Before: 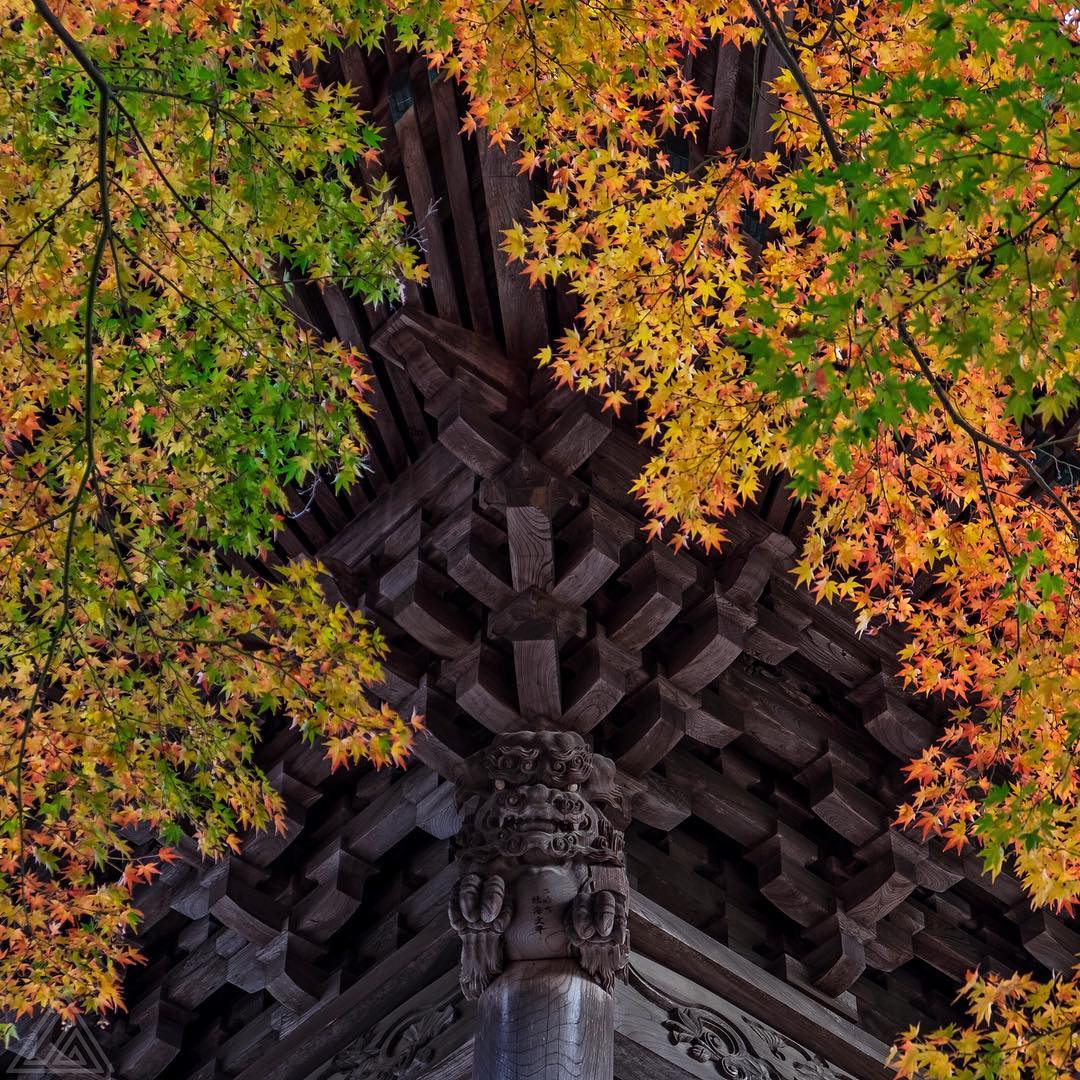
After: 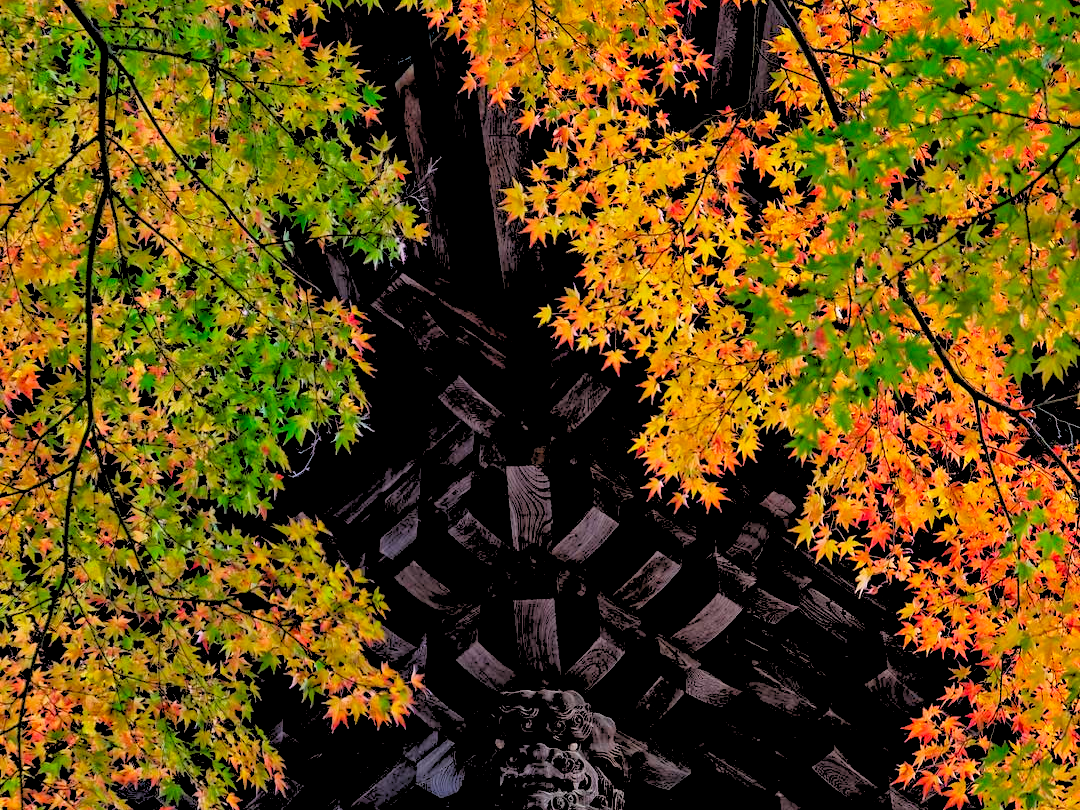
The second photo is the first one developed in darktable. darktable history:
rgb levels: levels [[0.027, 0.429, 0.996], [0, 0.5, 1], [0, 0.5, 1]]
crop: top 3.857%, bottom 21.132%
color correction: saturation 1.1
contrast brightness saturation: contrast 0.04, saturation 0.16
